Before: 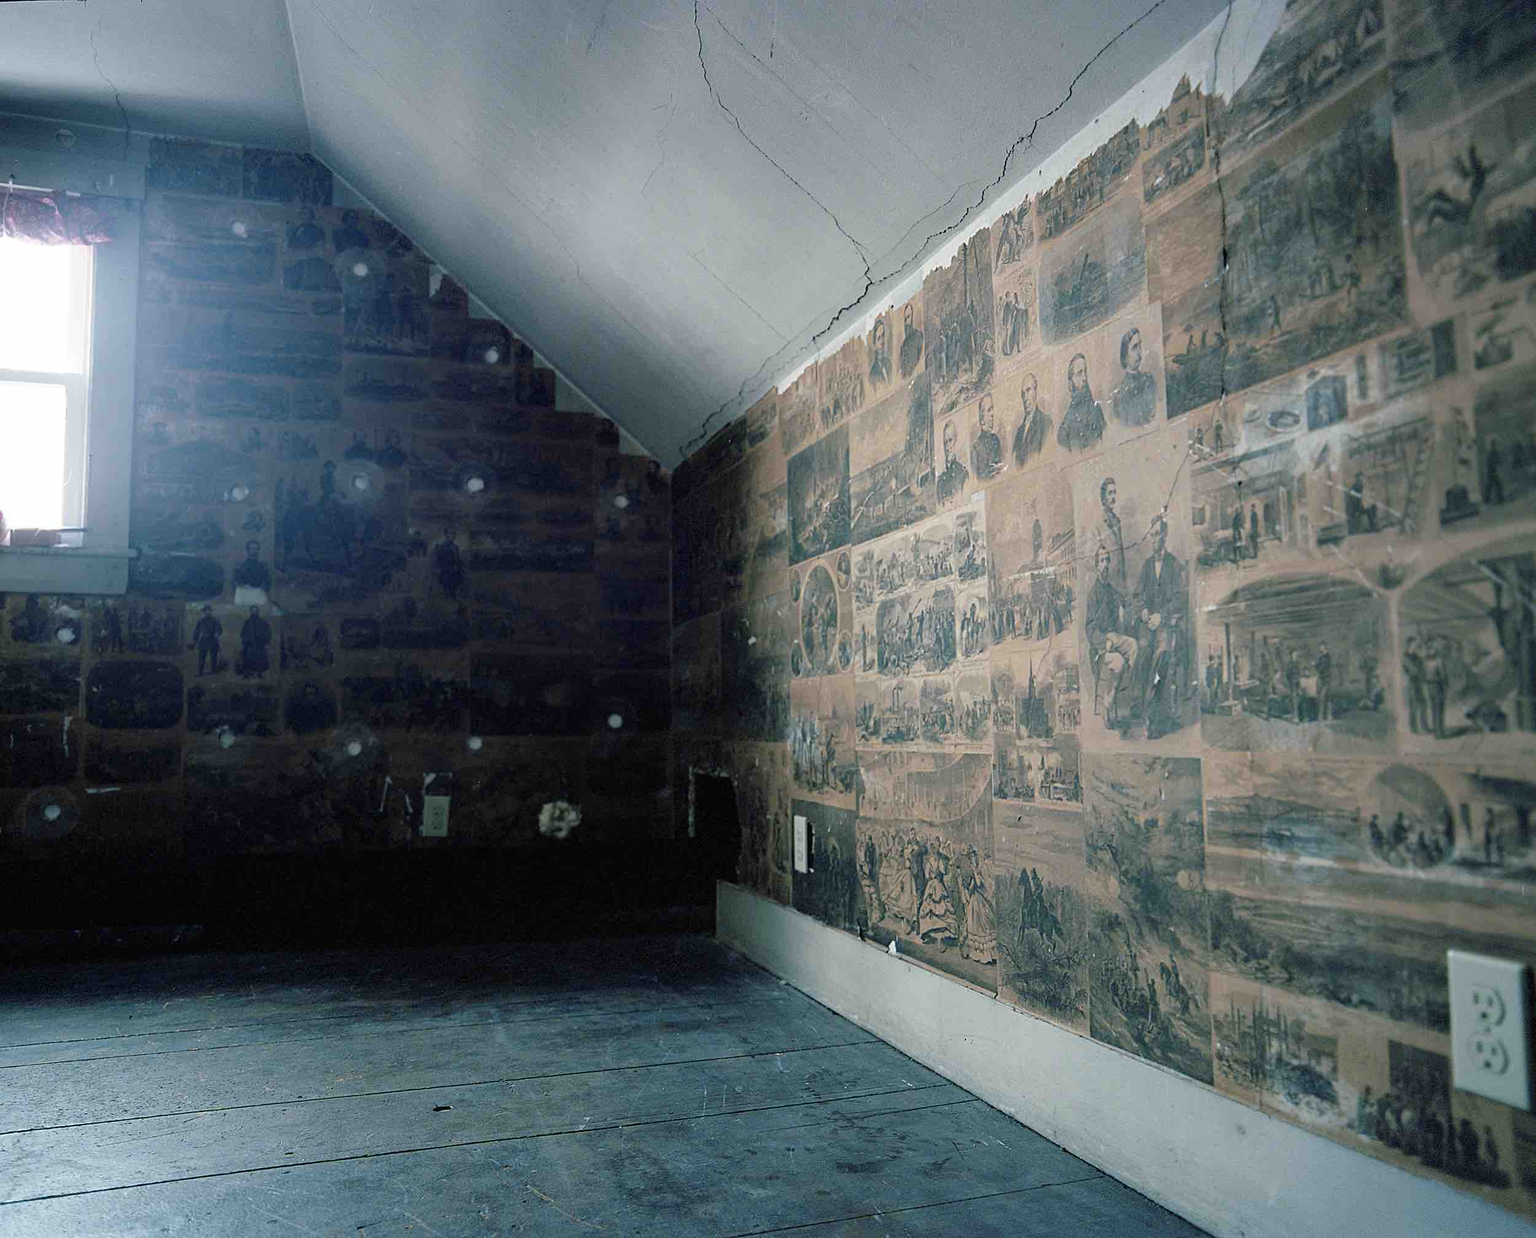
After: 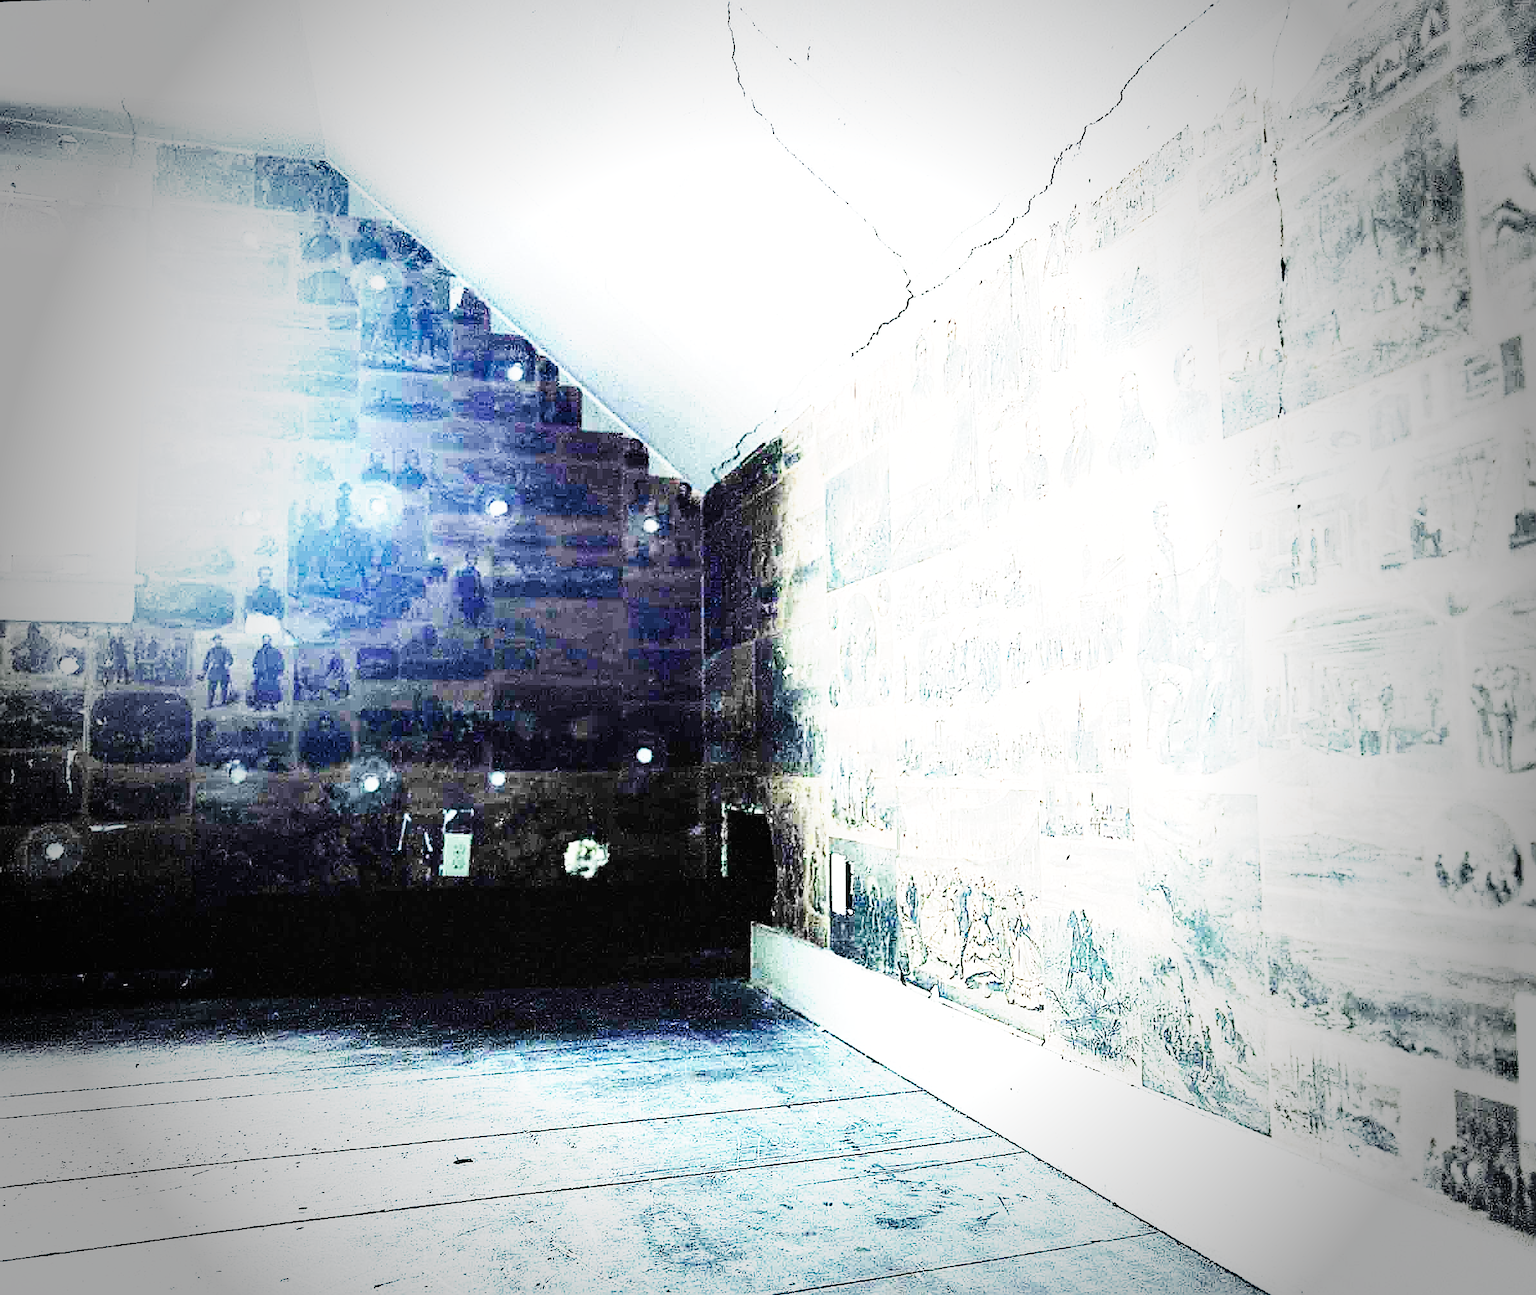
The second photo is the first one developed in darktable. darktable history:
sharpen: radius 1.401, amount 1.244, threshold 0.71
vignetting: fall-off start 65.63%, brightness -0.626, saturation -0.681, width/height ratio 0.884
exposure: black level correction 0, exposure 1.739 EV, compensate exposure bias true, compensate highlight preservation false
tone equalizer: -8 EV -1.05 EV, -7 EV -1.01 EV, -6 EV -0.829 EV, -5 EV -0.538 EV, -3 EV 0.573 EV, -2 EV 0.89 EV, -1 EV 1.01 EV, +0 EV 1.07 EV, mask exposure compensation -0.502 EV
crop: right 4.485%, bottom 0.034%
shadows and highlights: shadows 43.65, white point adjustment -1.35, soften with gaussian
base curve: curves: ch0 [(0, 0) (0.007, 0.004) (0.027, 0.03) (0.046, 0.07) (0.207, 0.54) (0.442, 0.872) (0.673, 0.972) (1, 1)], preserve colors none
